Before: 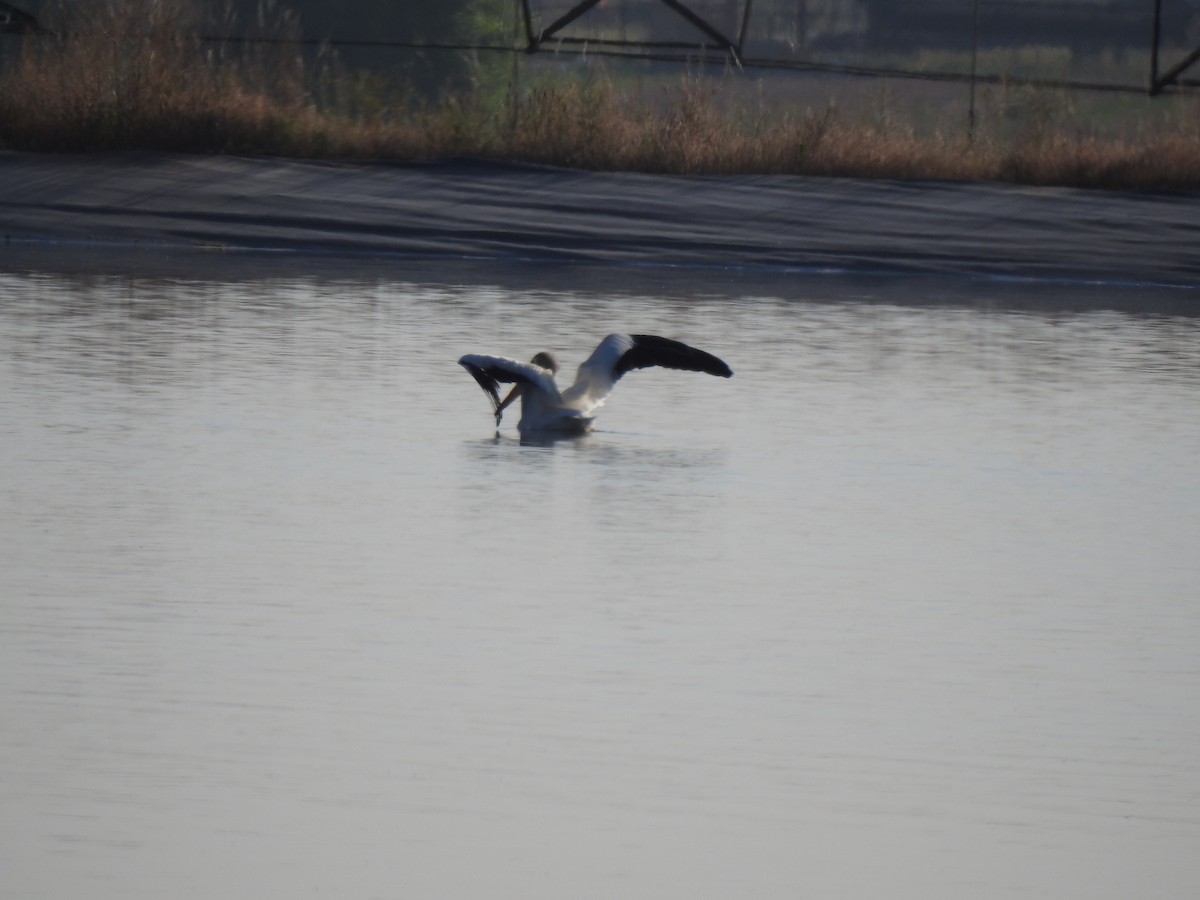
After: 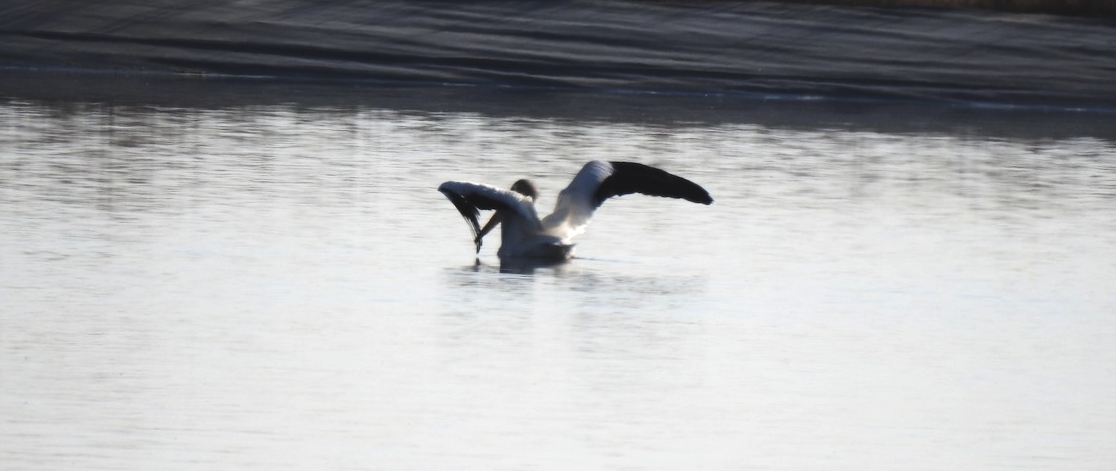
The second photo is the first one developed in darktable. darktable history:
tone equalizer: -8 EV -0.75 EV, -7 EV -0.7 EV, -6 EV -0.6 EV, -5 EV -0.4 EV, -3 EV 0.4 EV, -2 EV 0.6 EV, -1 EV 0.7 EV, +0 EV 0.75 EV, edges refinement/feathering 500, mask exposure compensation -1.57 EV, preserve details no
exposure: black level correction -0.008, exposure 0.067 EV, compensate highlight preservation false
white balance: red 1, blue 1
crop: left 1.744%, top 19.225%, right 5.069%, bottom 28.357%
shadows and highlights: shadows -12.5, white point adjustment 4, highlights 28.33
